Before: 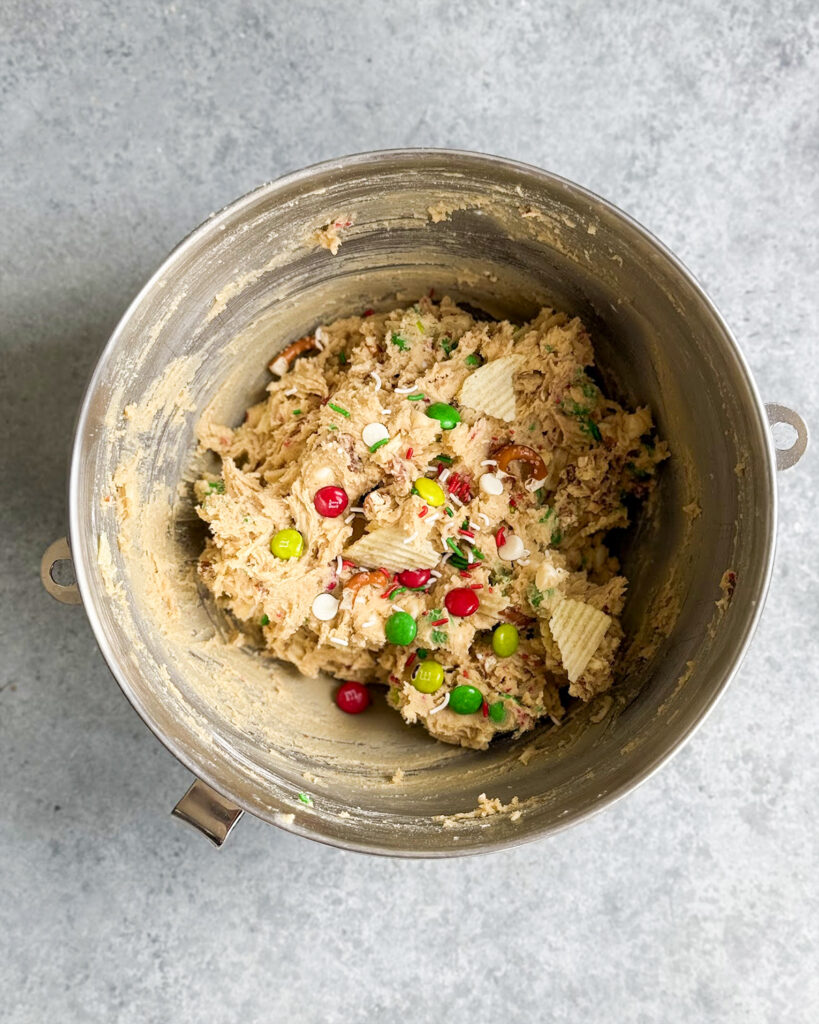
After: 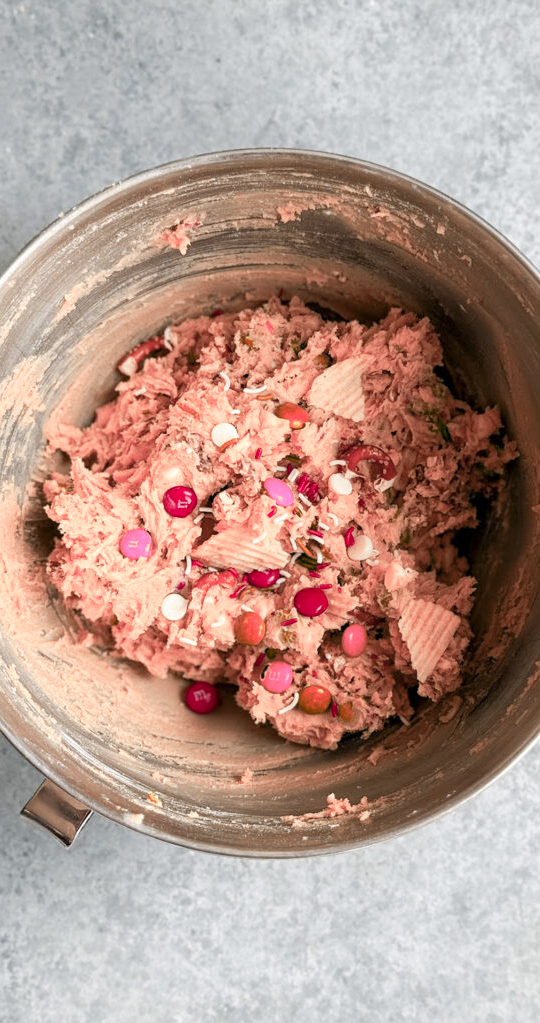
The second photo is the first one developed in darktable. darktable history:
crop and rotate: left 18.442%, right 15.508%
color zones: curves: ch2 [(0, 0.488) (0.143, 0.417) (0.286, 0.212) (0.429, 0.179) (0.571, 0.154) (0.714, 0.415) (0.857, 0.495) (1, 0.488)]
